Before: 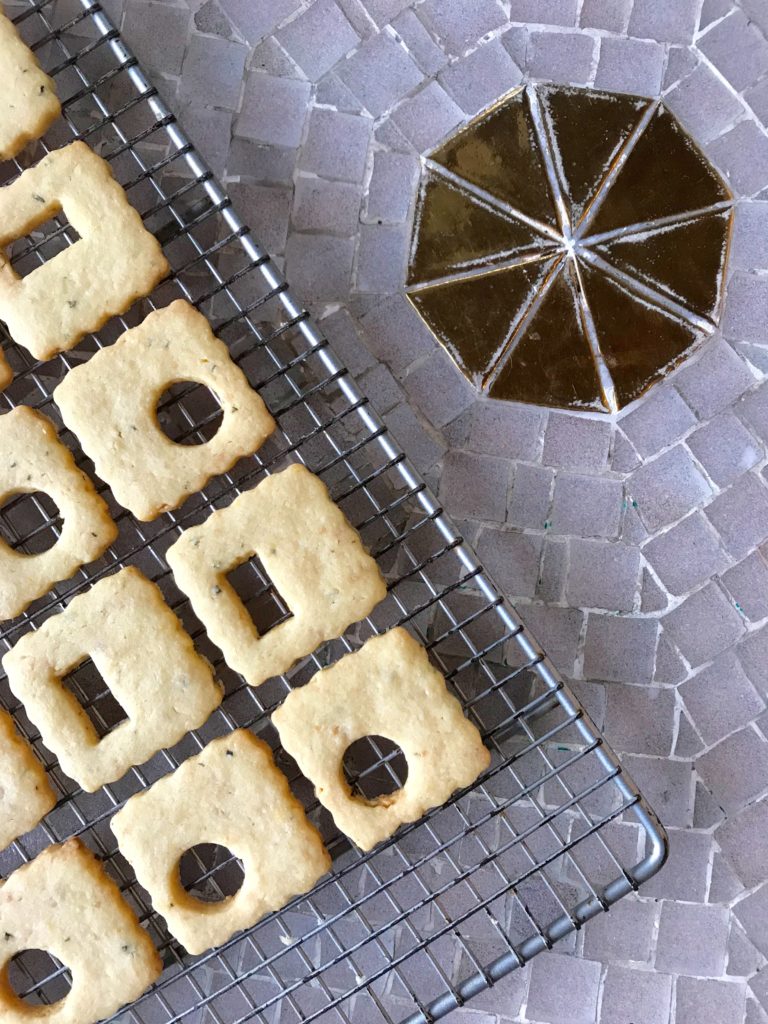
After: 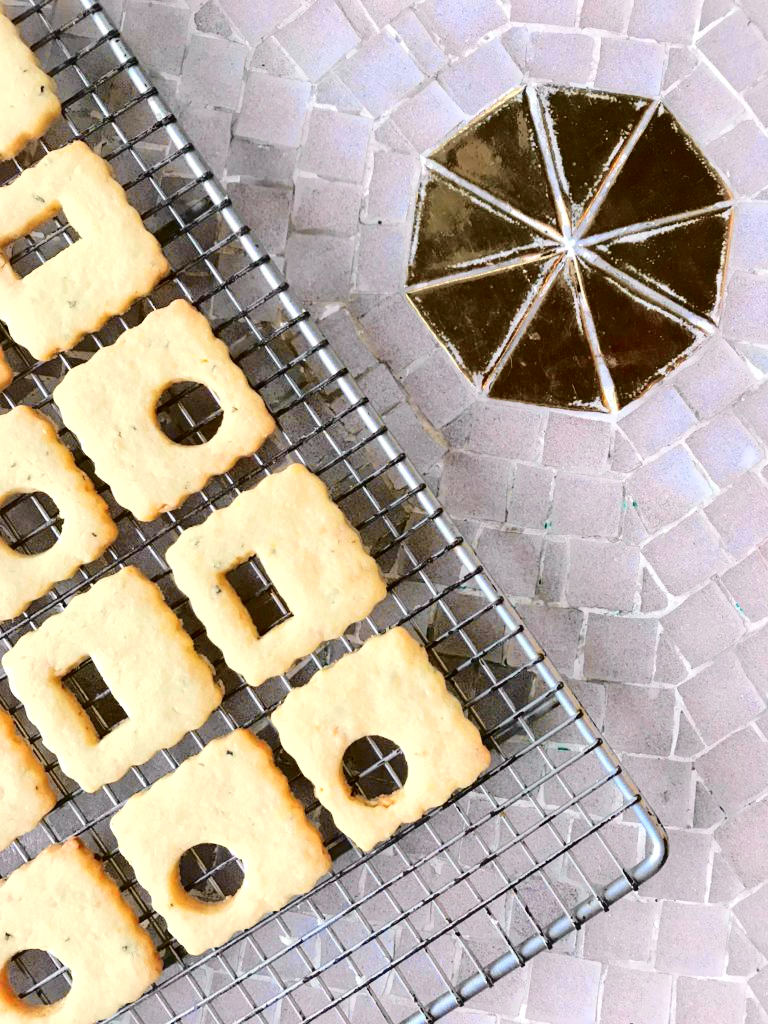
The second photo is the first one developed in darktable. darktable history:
tone curve: curves: ch0 [(0, 0.006) (0.184, 0.117) (0.405, 0.46) (0.456, 0.528) (0.634, 0.728) (0.877, 0.89) (0.984, 0.935)]; ch1 [(0, 0) (0.443, 0.43) (0.492, 0.489) (0.566, 0.579) (0.595, 0.625) (0.608, 0.667) (0.65, 0.729) (1, 1)]; ch2 [(0, 0) (0.33, 0.301) (0.421, 0.443) (0.447, 0.489) (0.492, 0.498) (0.537, 0.583) (0.586, 0.591) (0.663, 0.686) (1, 1)], color space Lab, independent channels, preserve colors none
exposure: black level correction 0, exposure 0.7 EV, compensate exposure bias true, compensate highlight preservation false
